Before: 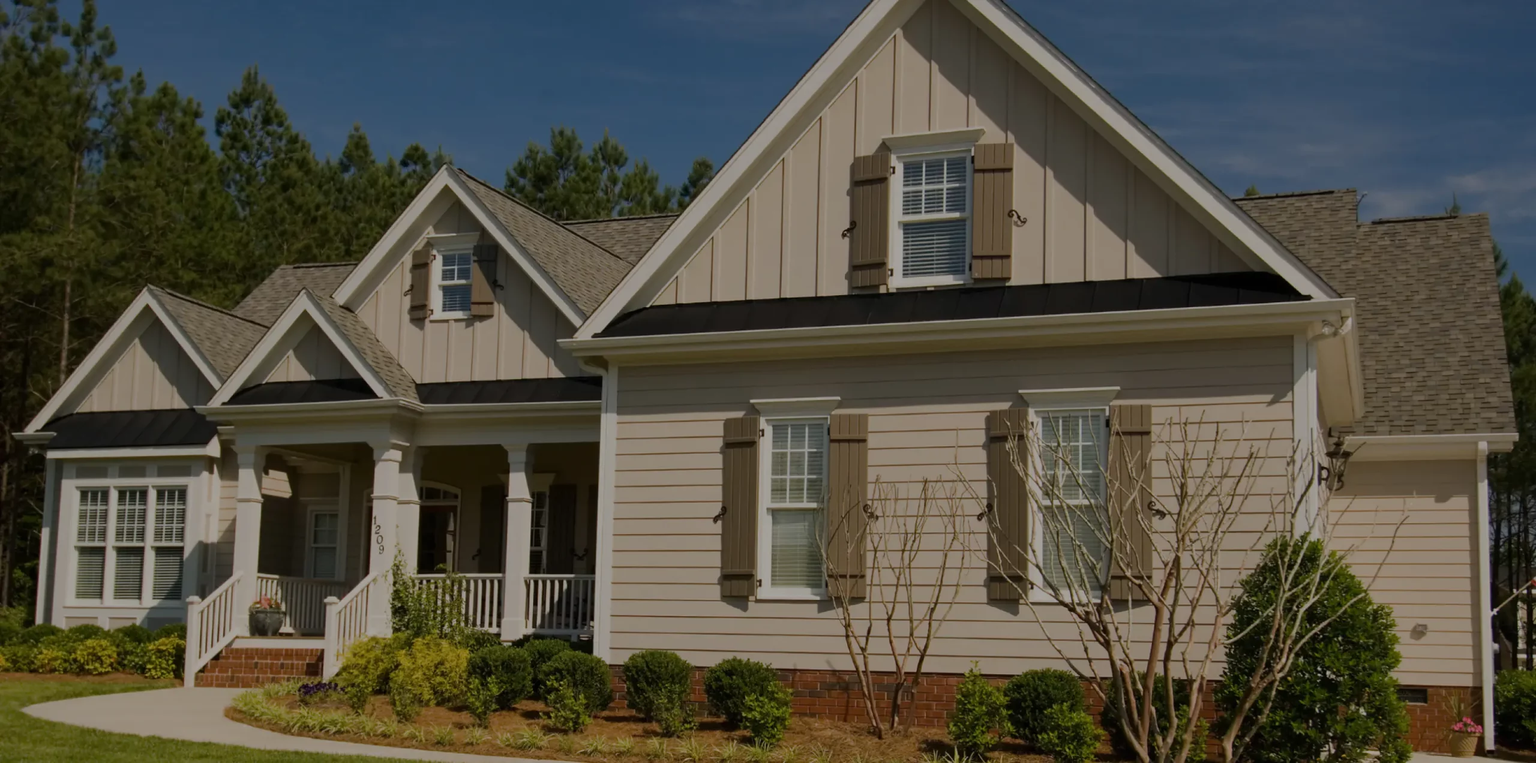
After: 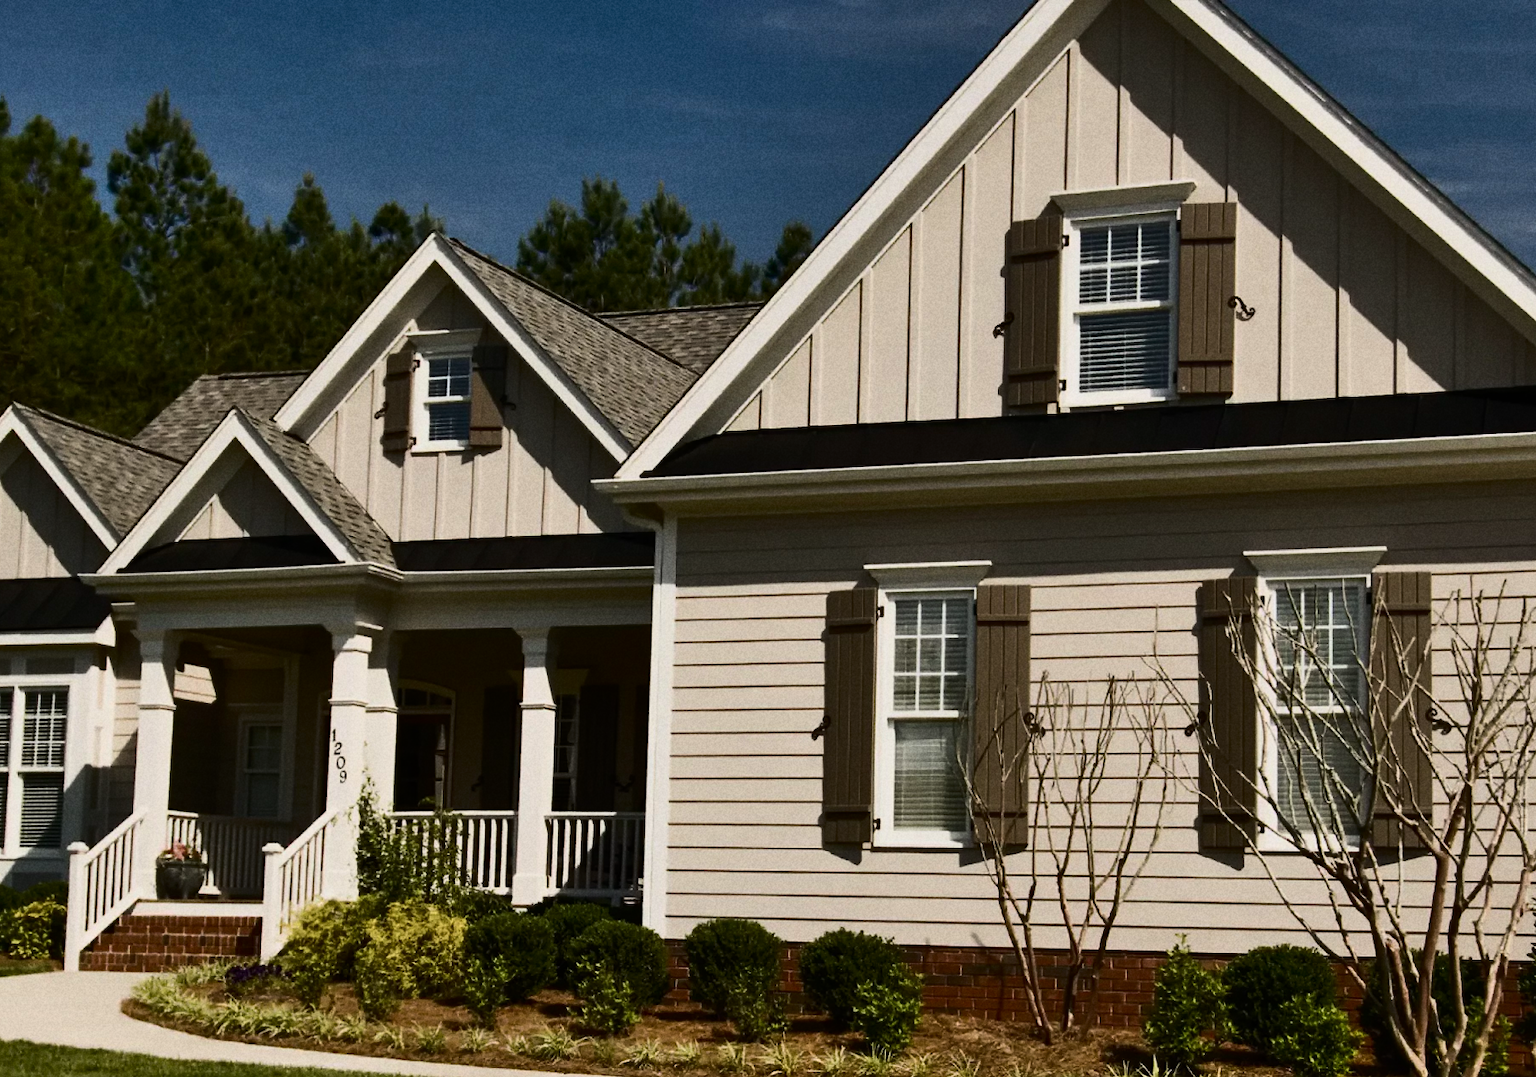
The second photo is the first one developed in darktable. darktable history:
shadows and highlights: soften with gaussian
grain: coarseness 22.88 ISO
crop and rotate: left 9.061%, right 20.142%
contrast brightness saturation: contrast 0.39, brightness 0.1
tone equalizer: -8 EV -0.75 EV, -7 EV -0.7 EV, -6 EV -0.6 EV, -5 EV -0.4 EV, -3 EV 0.4 EV, -2 EV 0.6 EV, -1 EV 0.7 EV, +0 EV 0.75 EV, edges refinement/feathering 500, mask exposure compensation -1.57 EV, preserve details no
